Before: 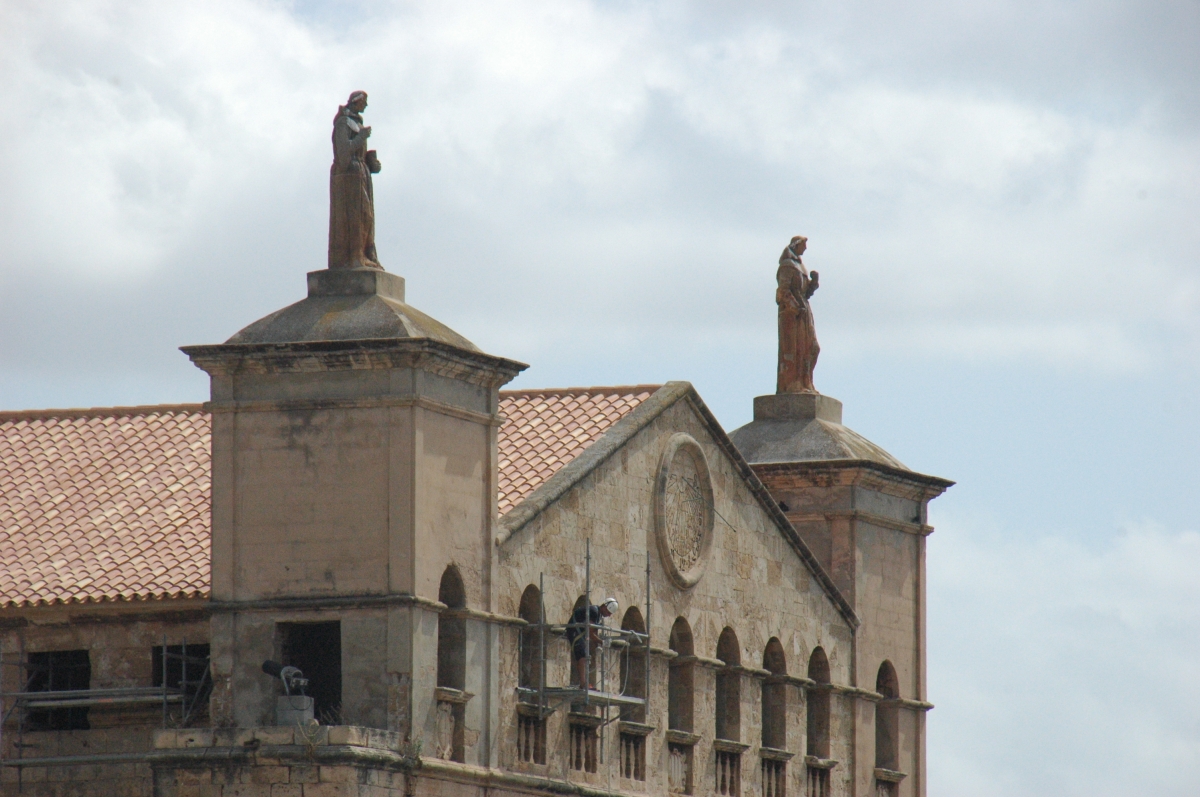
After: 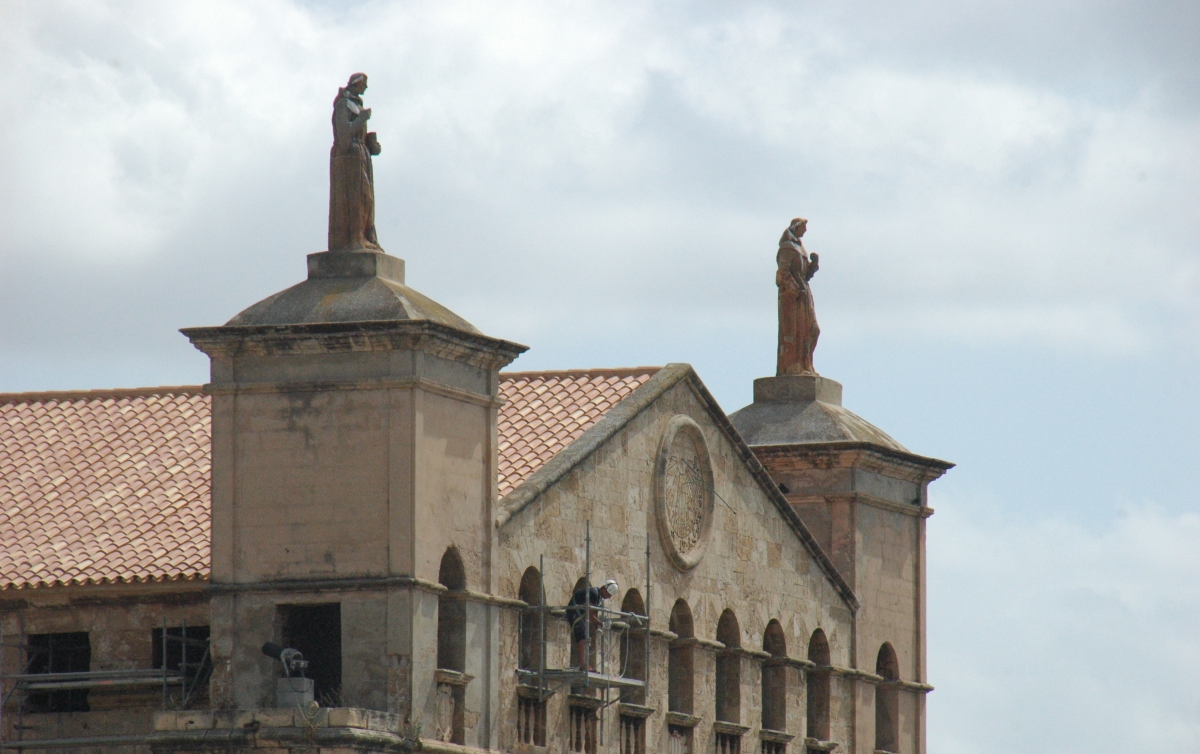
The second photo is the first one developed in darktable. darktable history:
crop and rotate: top 2.259%, bottom 3.103%
